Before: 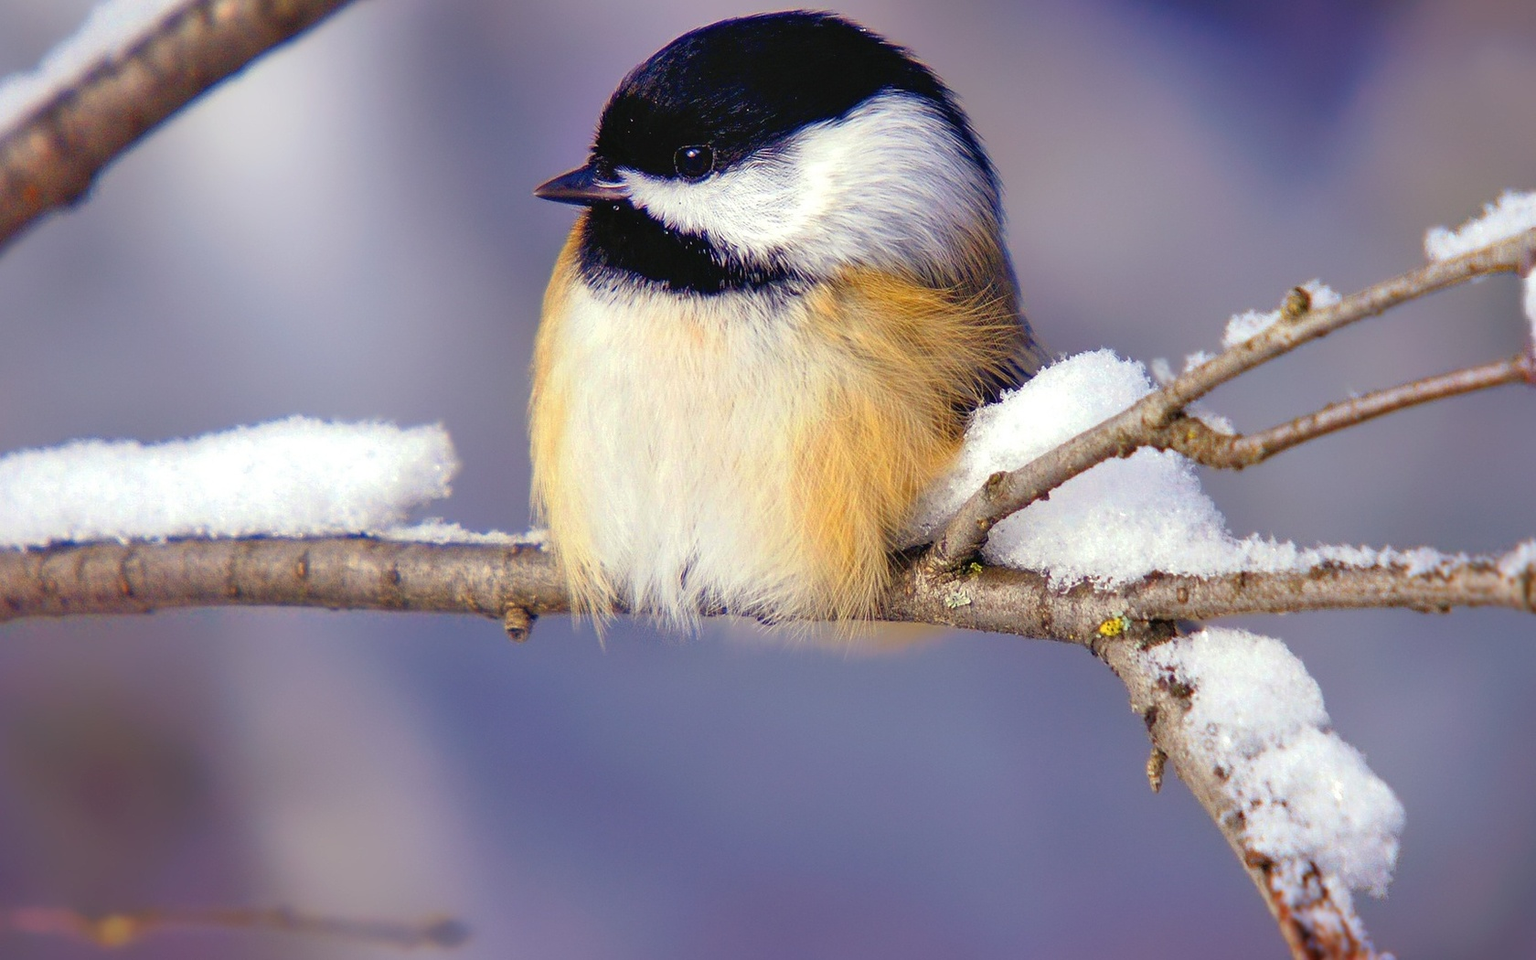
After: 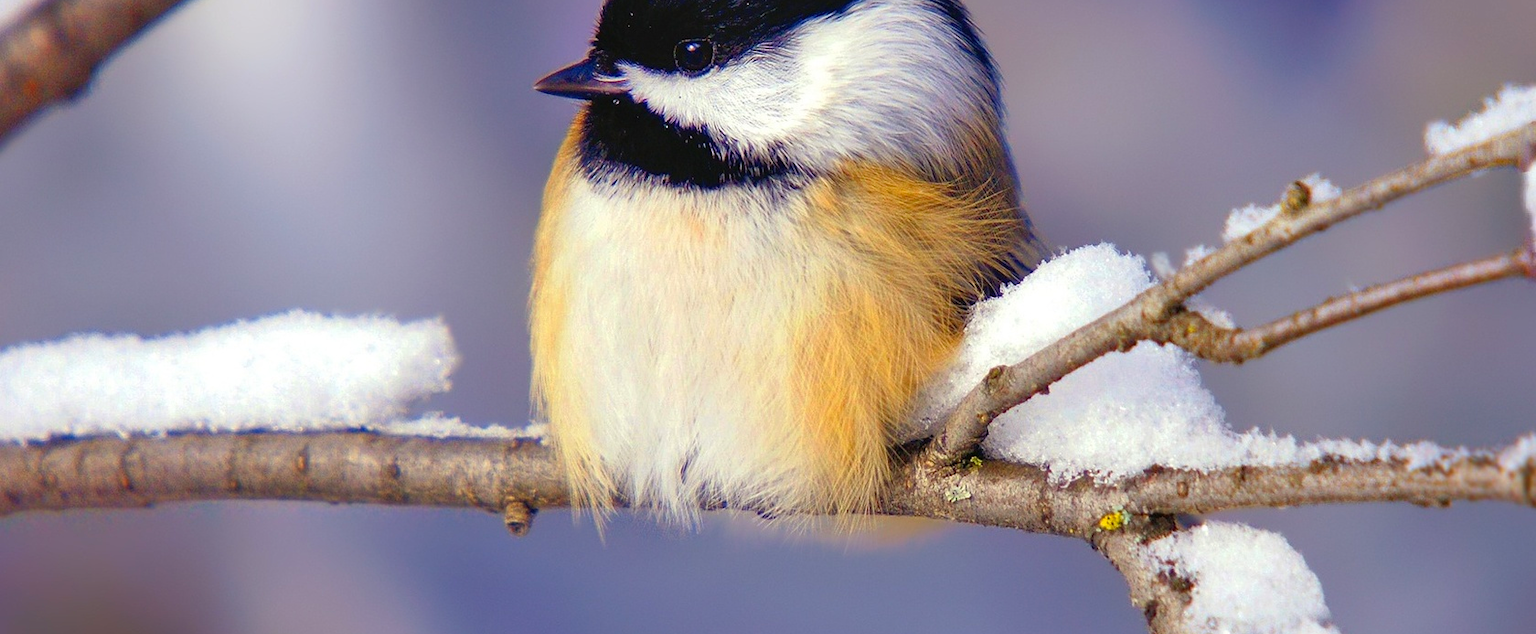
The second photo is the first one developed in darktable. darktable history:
crop: top 11.142%, bottom 22.695%
color correction: highlights b* 0.01, saturation 1.15
